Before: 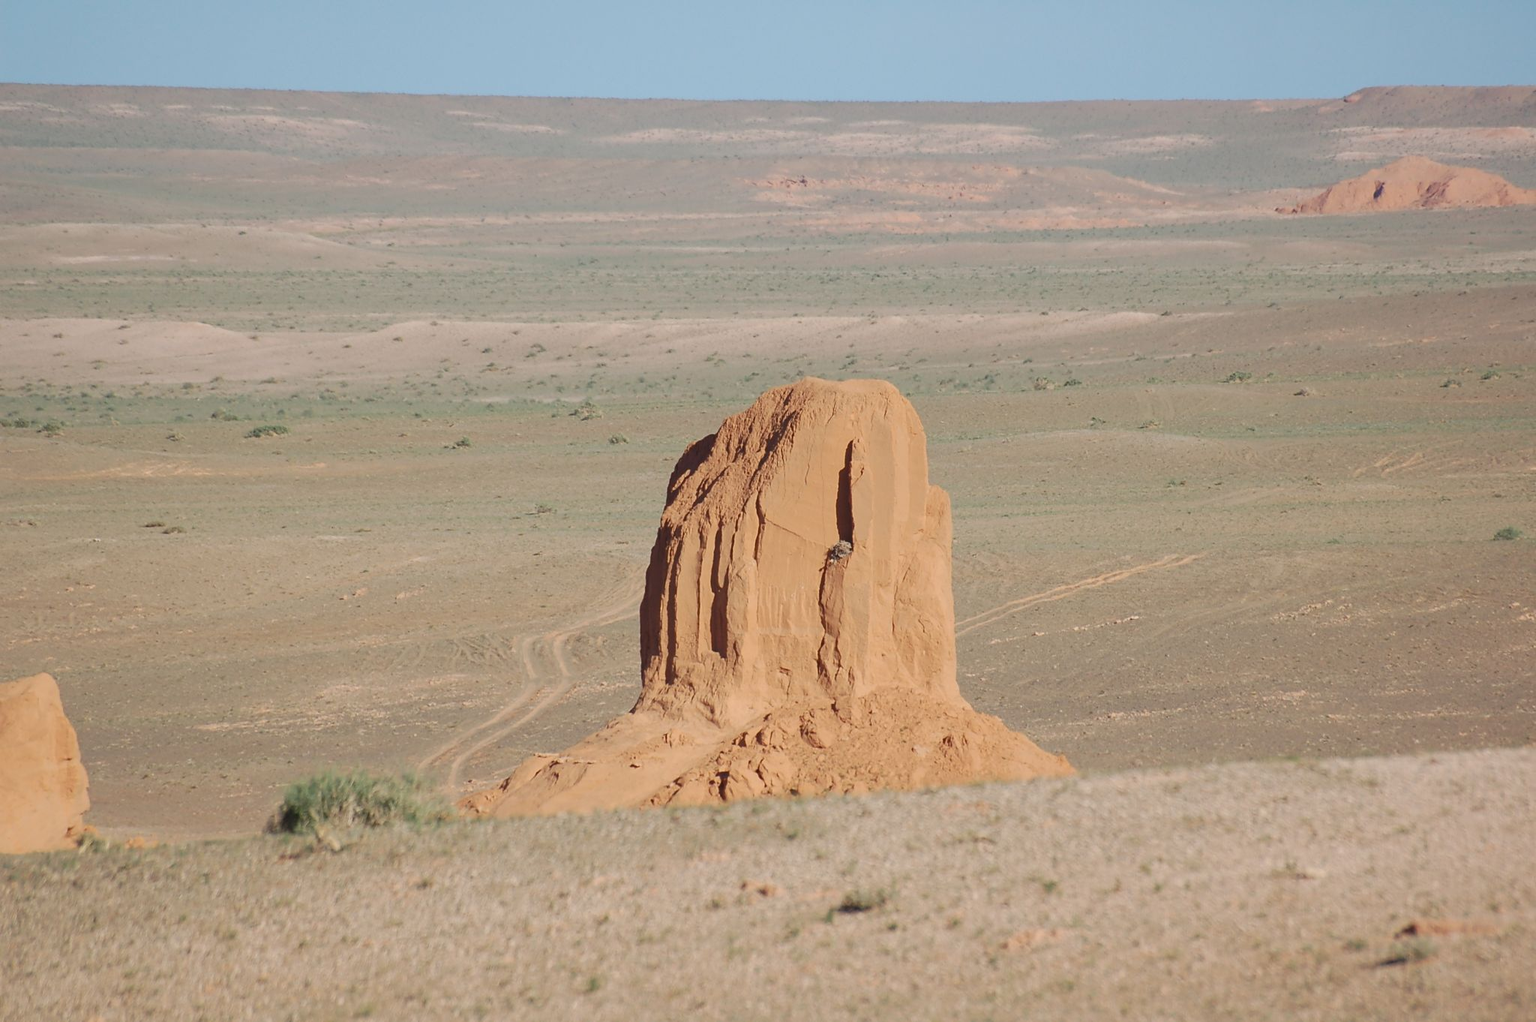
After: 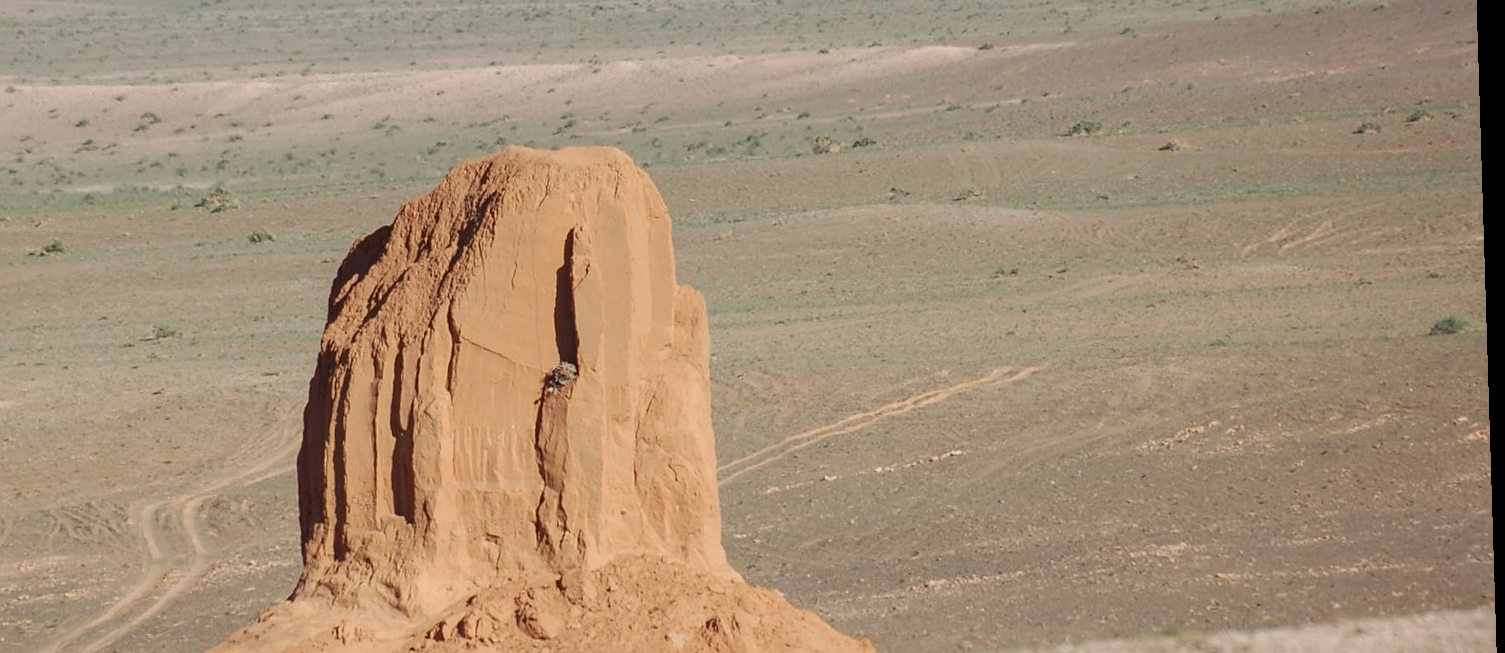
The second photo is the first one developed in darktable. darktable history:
local contrast: detail 130%
rotate and perspective: rotation -1.77°, lens shift (horizontal) 0.004, automatic cropping off
crop and rotate: left 27.938%, top 27.046%, bottom 27.046%
